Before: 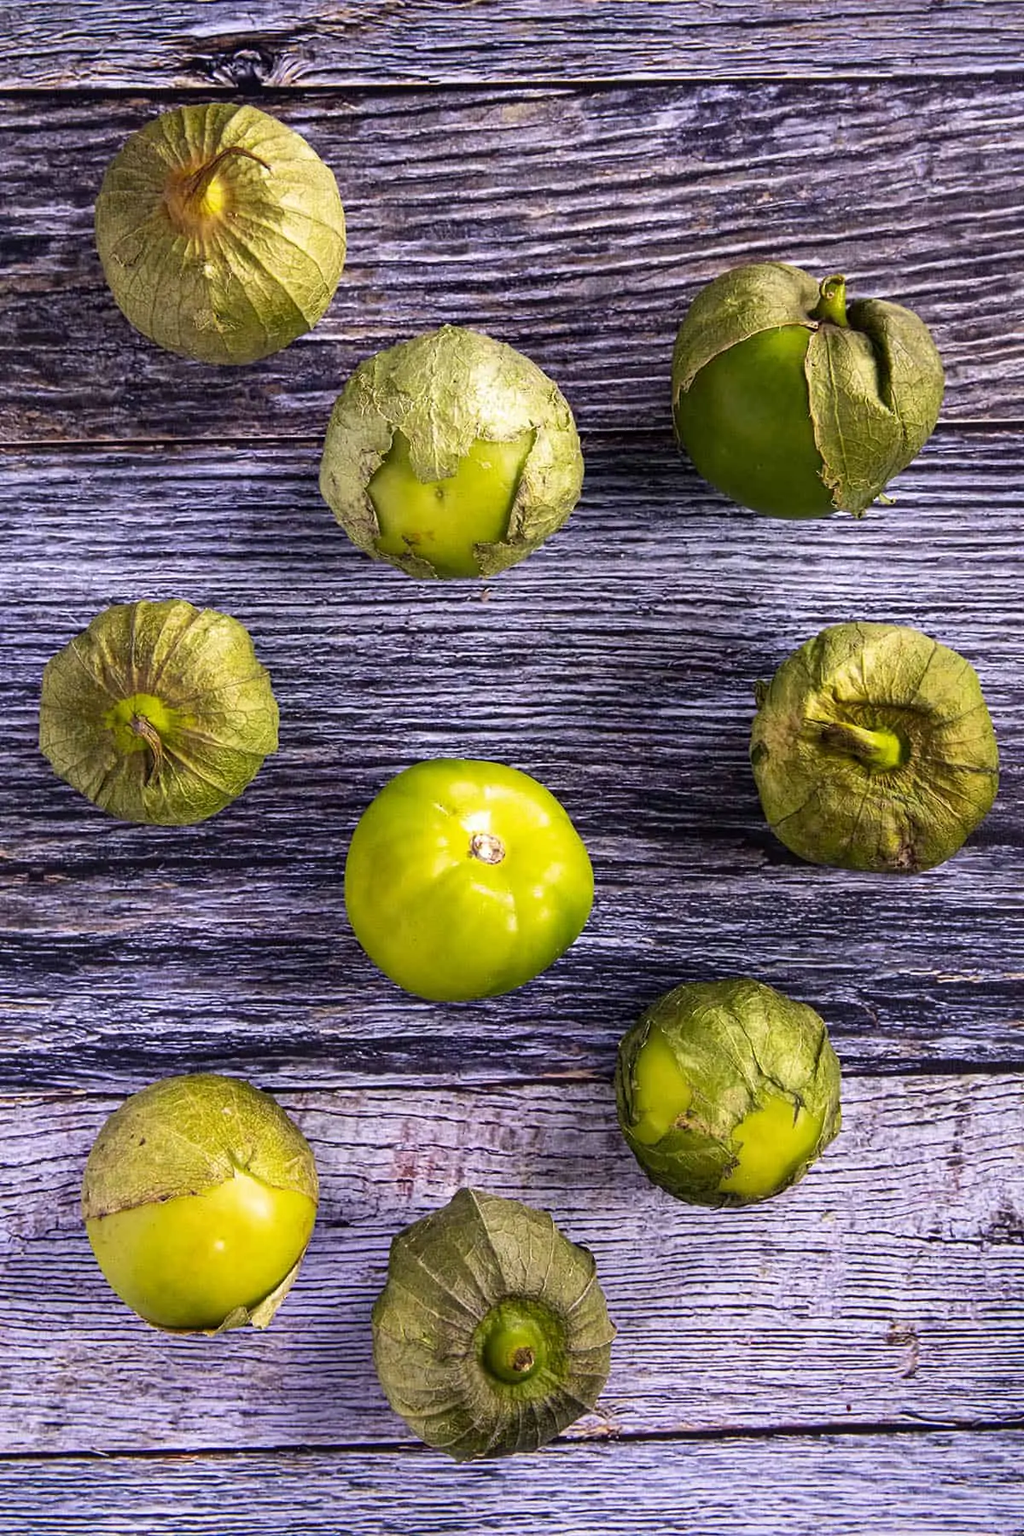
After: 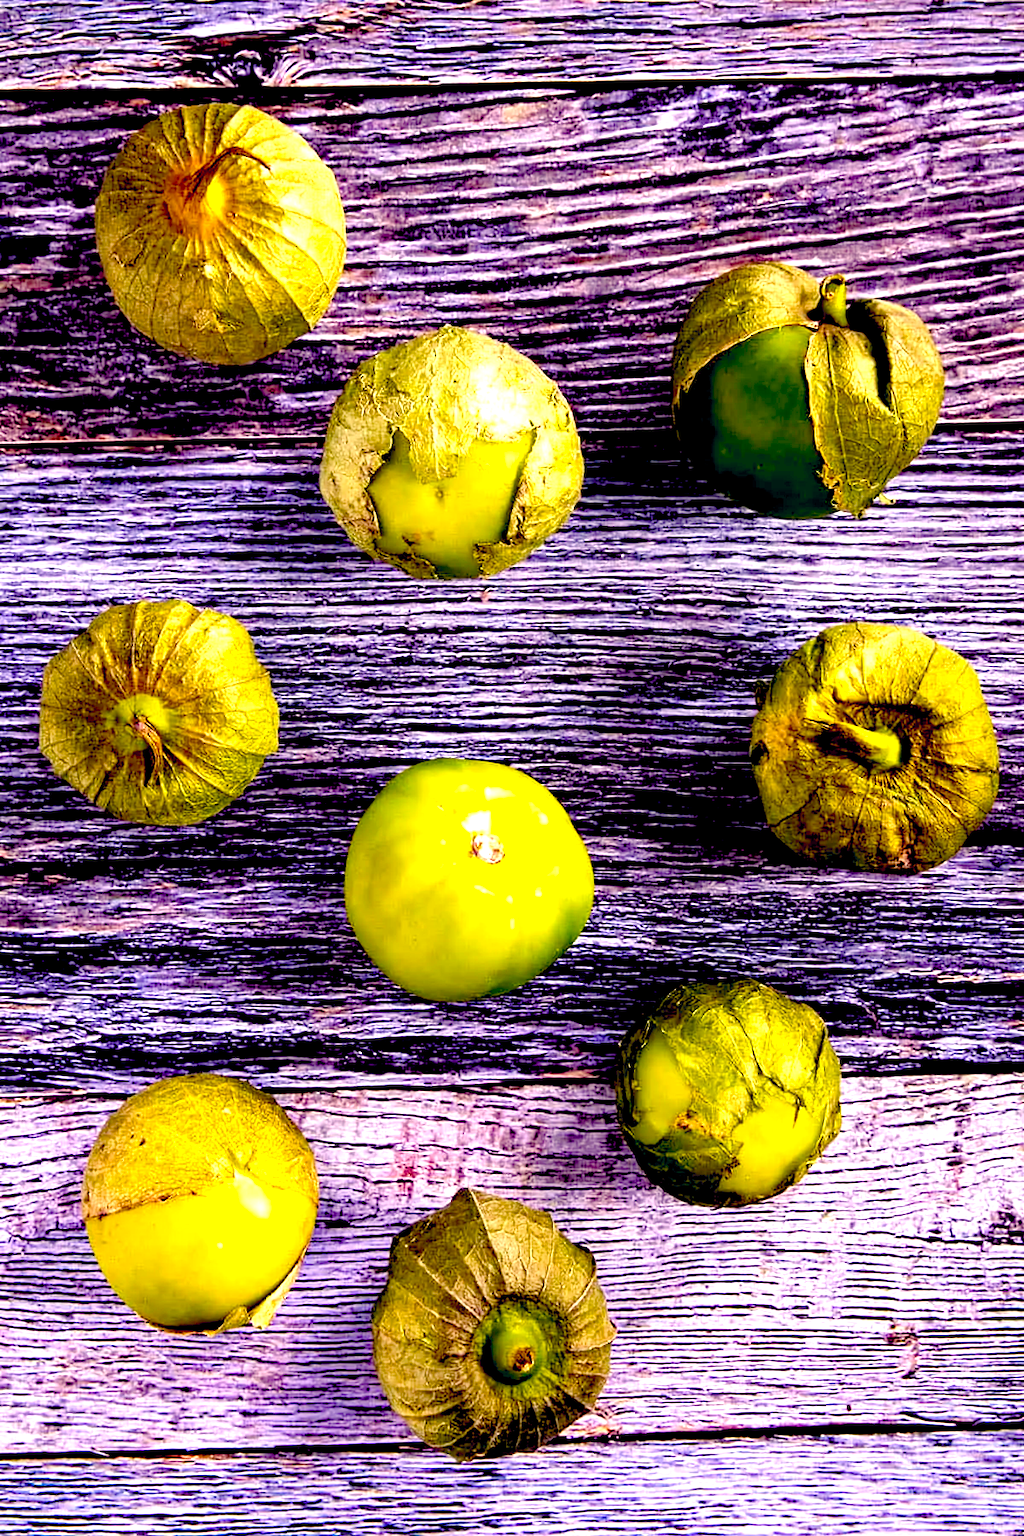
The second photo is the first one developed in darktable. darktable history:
exposure: black level correction 0.037, exposure 0.91 EV, compensate exposure bias true, compensate highlight preservation false
color balance rgb: shadows lift › chroma 6.333%, shadows lift › hue 304.47°, highlights gain › chroma 2.85%, highlights gain › hue 60.34°, global offset › chroma 0.1%, global offset › hue 251.71°, perceptual saturation grading › global saturation 35.014%, perceptual saturation grading › highlights -25.624%, perceptual saturation grading › shadows 24.705%, global vibrance 20%
